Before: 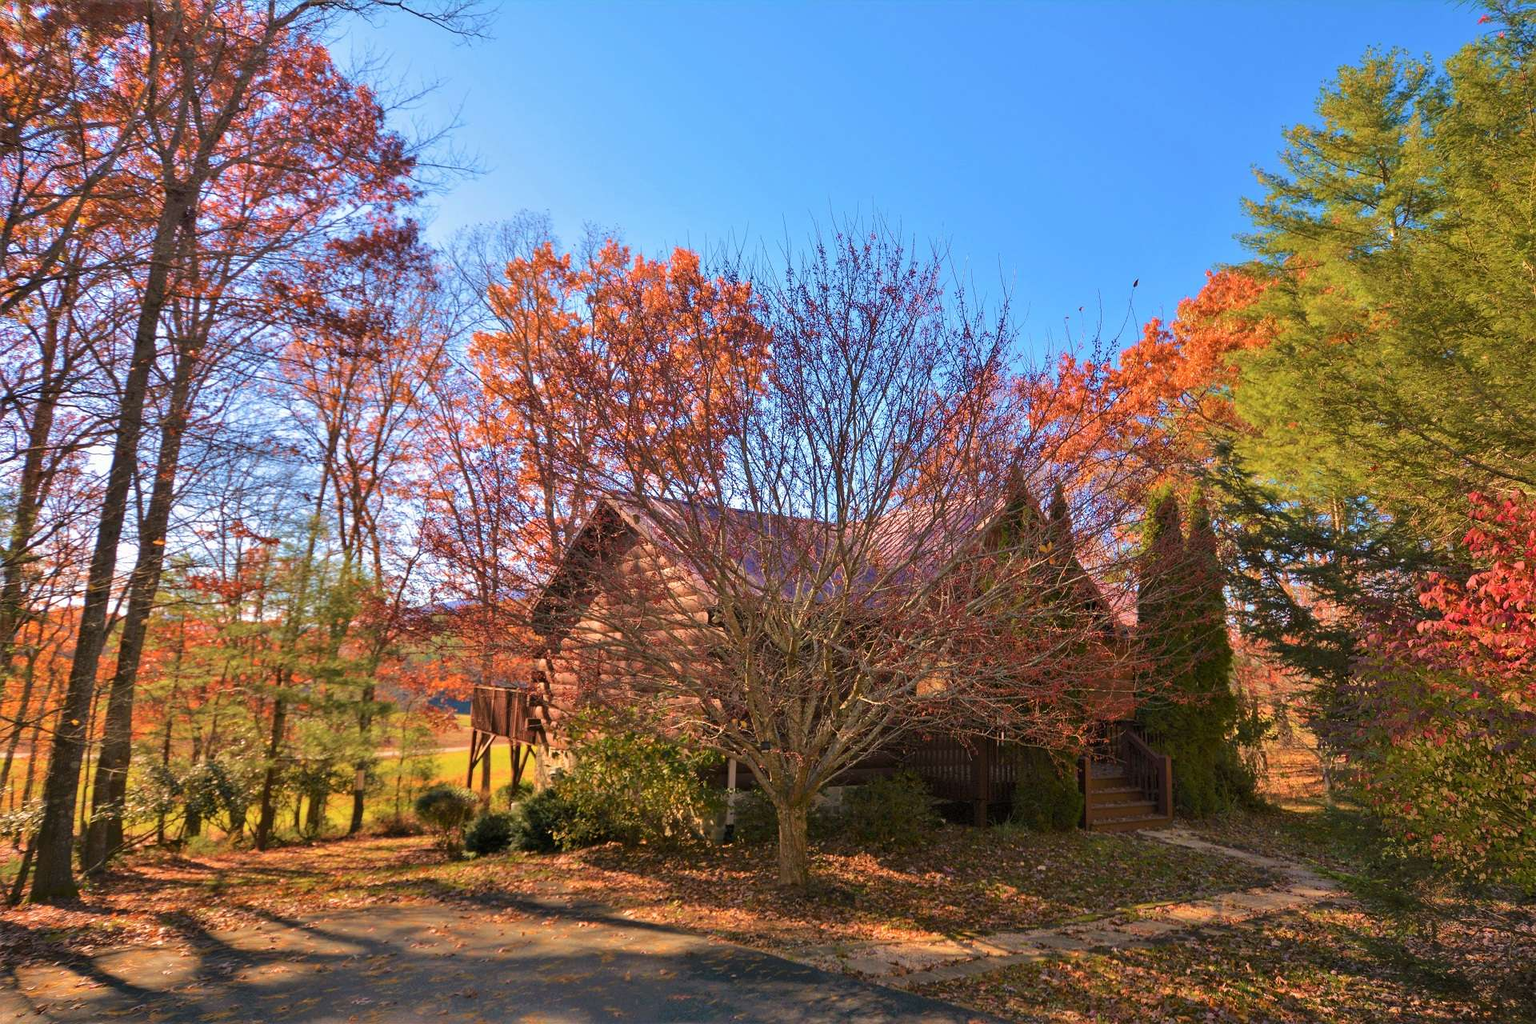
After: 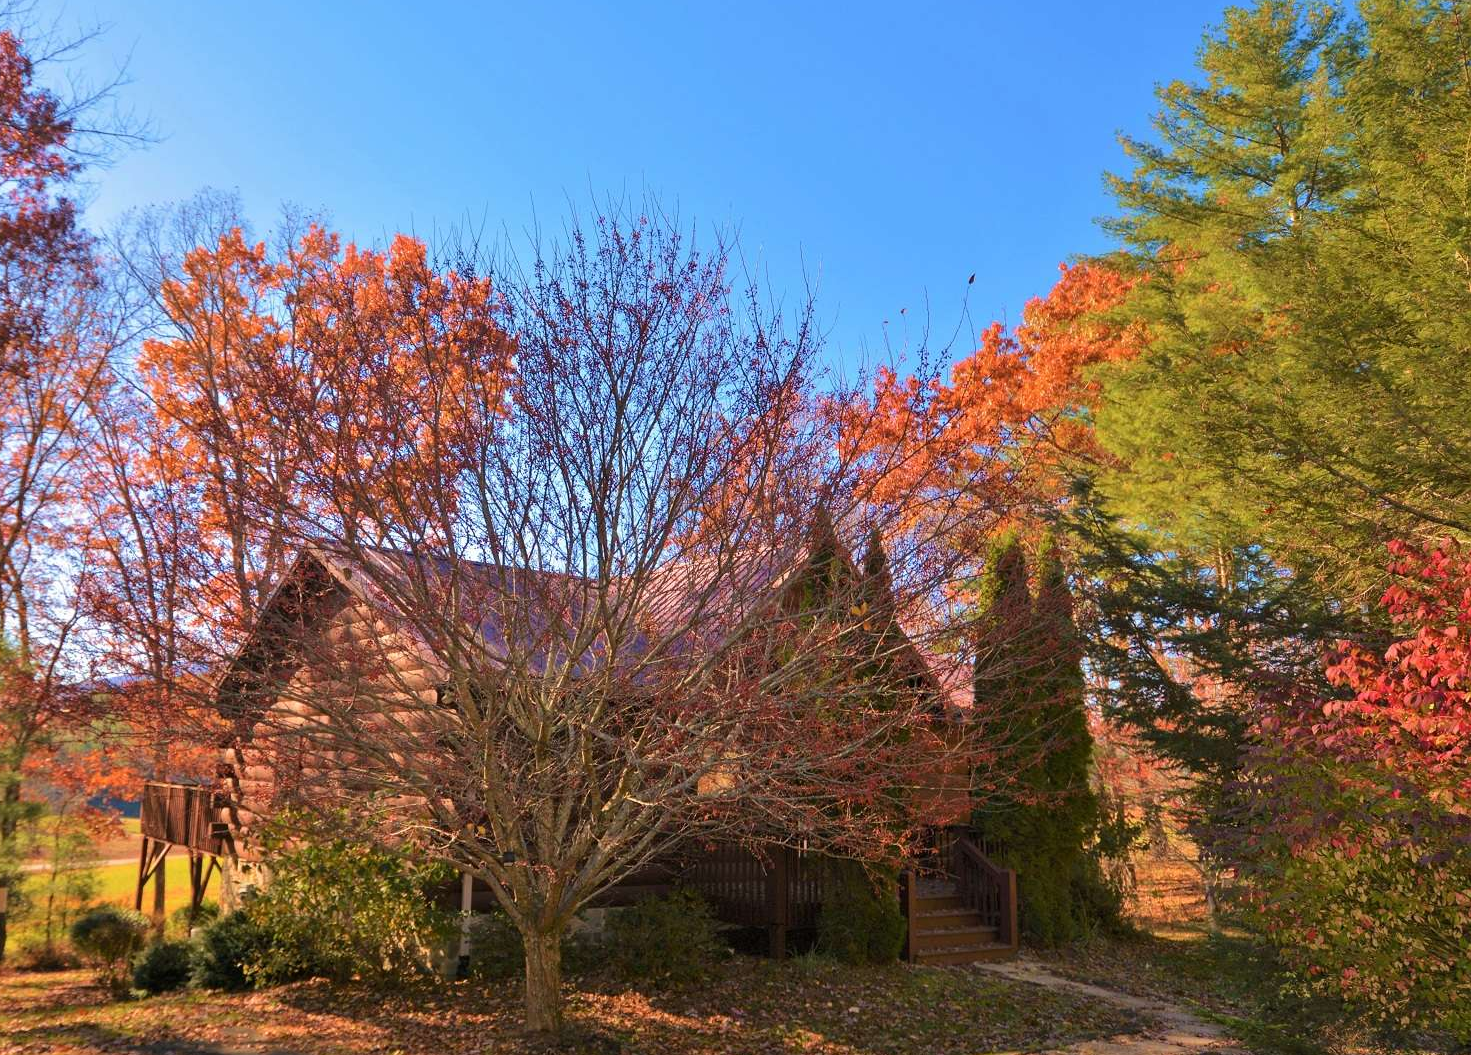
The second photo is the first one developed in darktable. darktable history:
crop: left 23.339%, top 5.86%, bottom 11.693%
